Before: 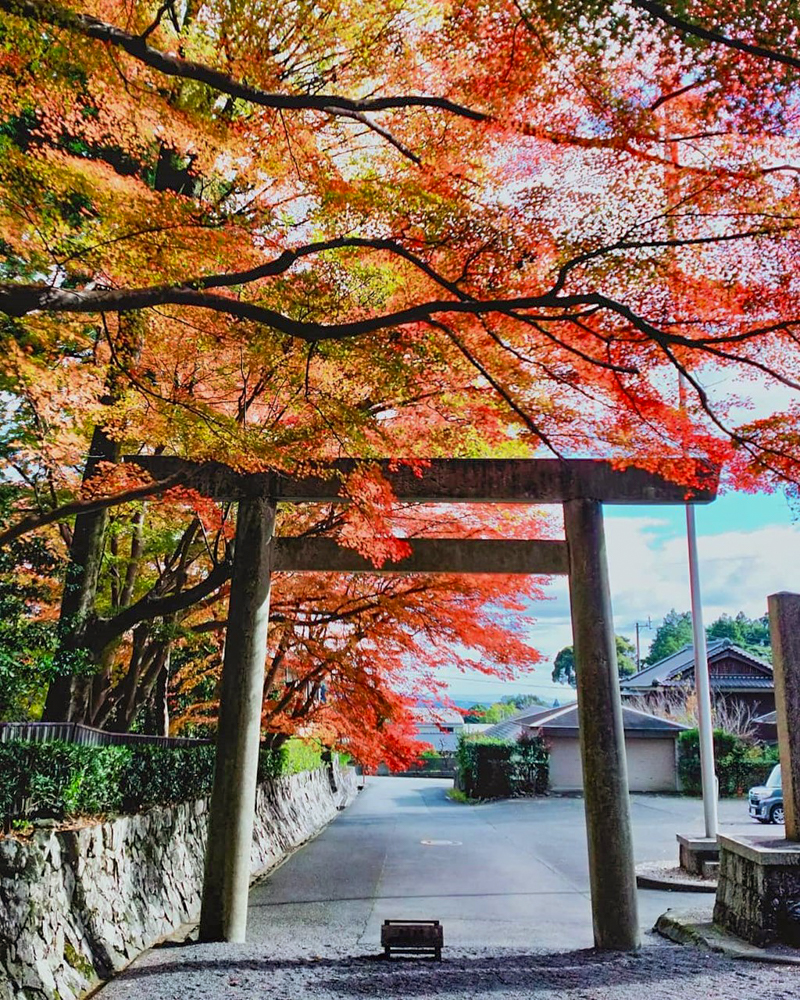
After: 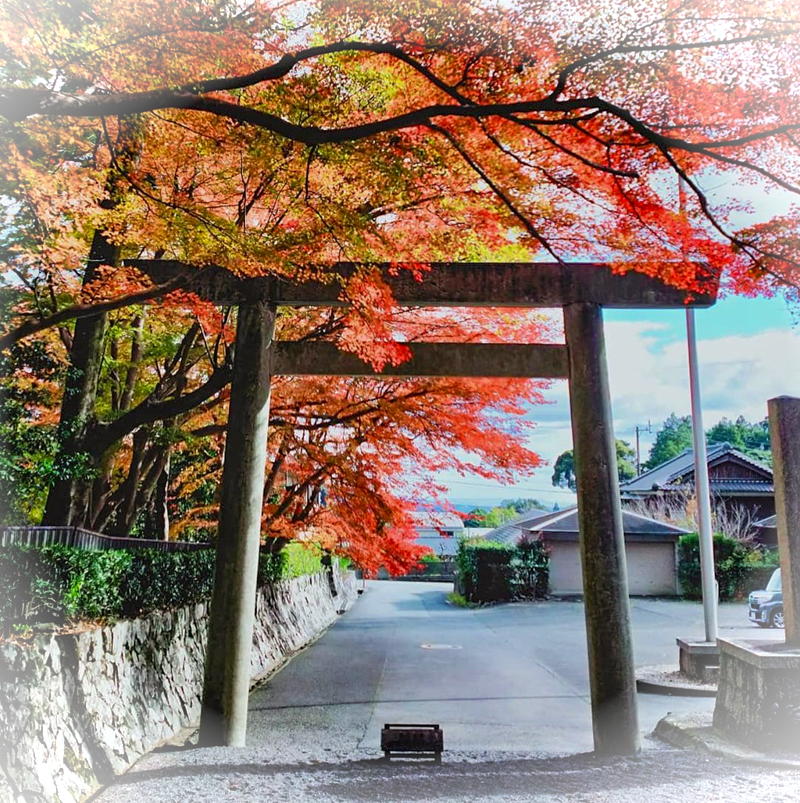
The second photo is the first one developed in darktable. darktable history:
crop and rotate: top 19.681%
vignetting: fall-off start 97.29%, fall-off radius 79.48%, brightness 0.995, saturation -0.495, width/height ratio 1.106
